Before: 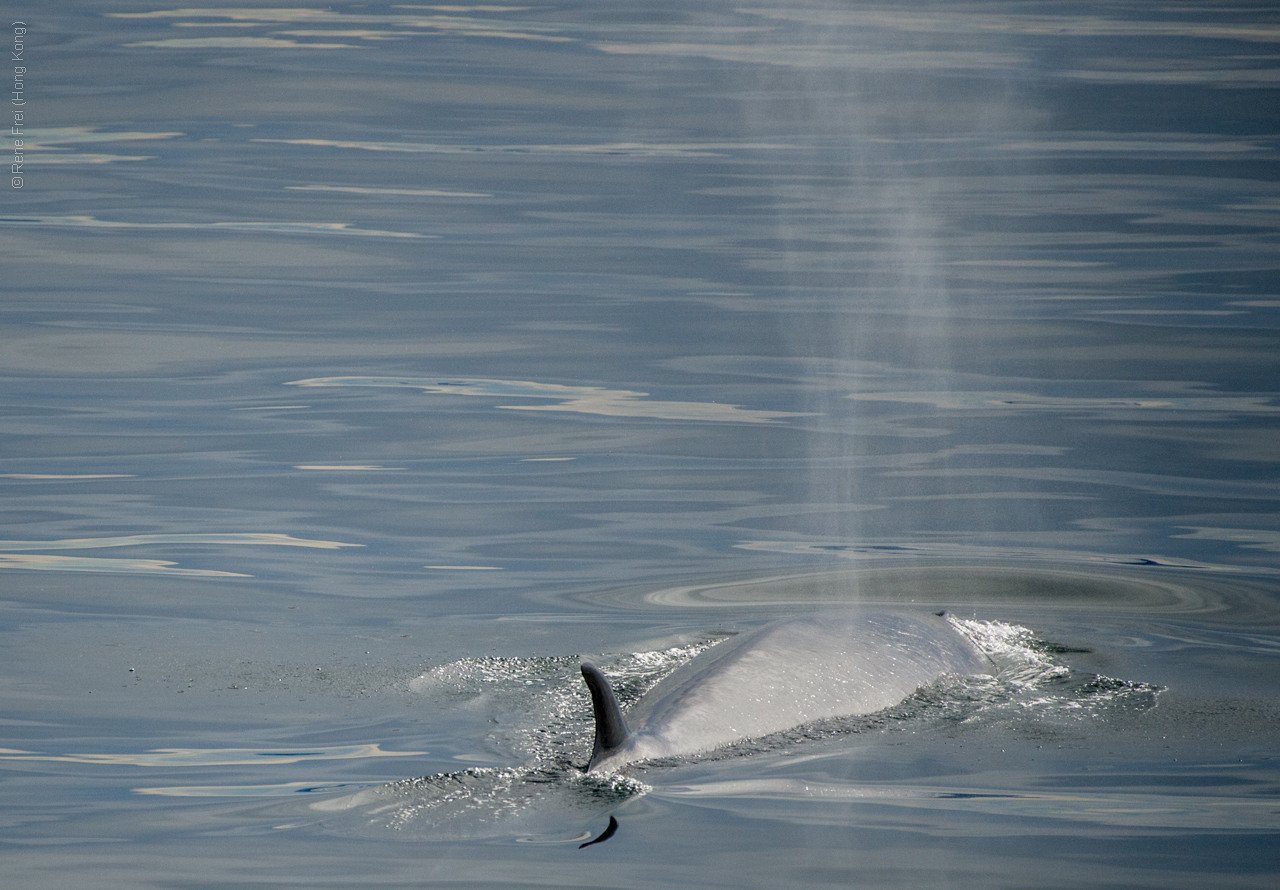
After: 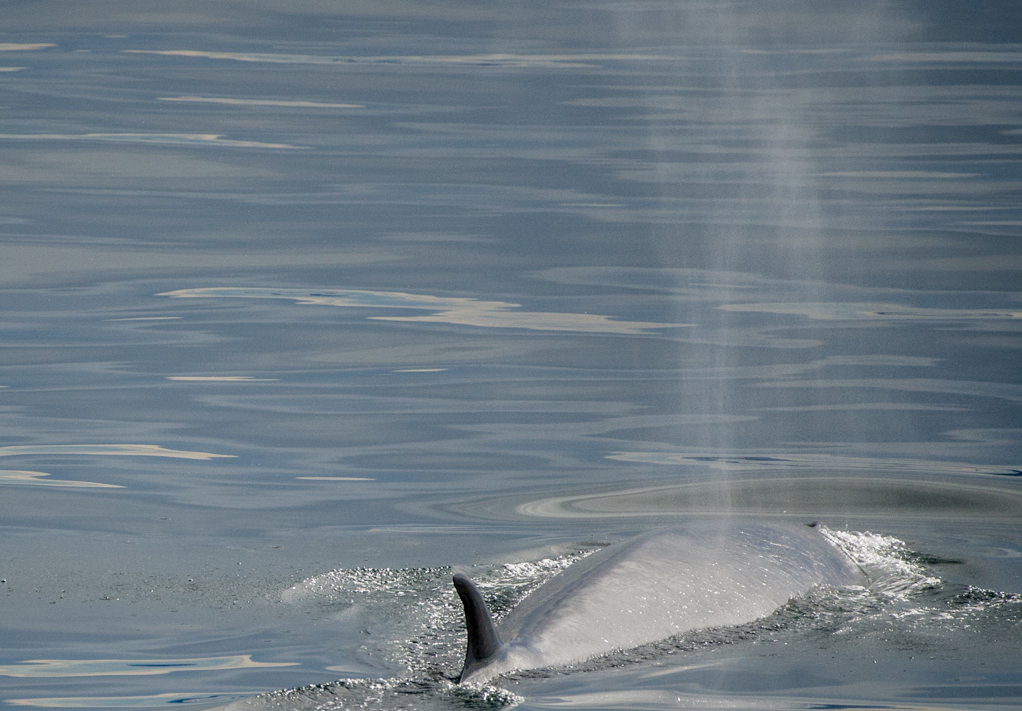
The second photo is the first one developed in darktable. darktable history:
crop and rotate: left 10.071%, top 10.071%, right 10.02%, bottom 10.02%
